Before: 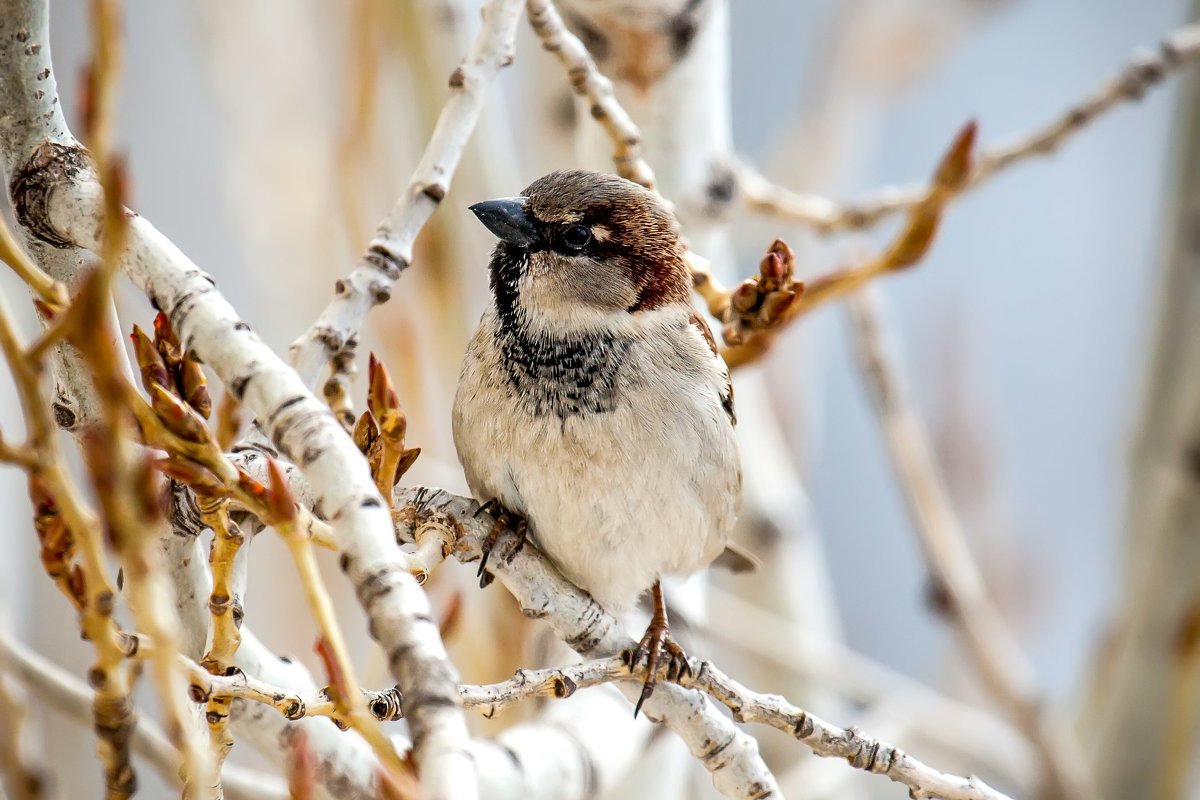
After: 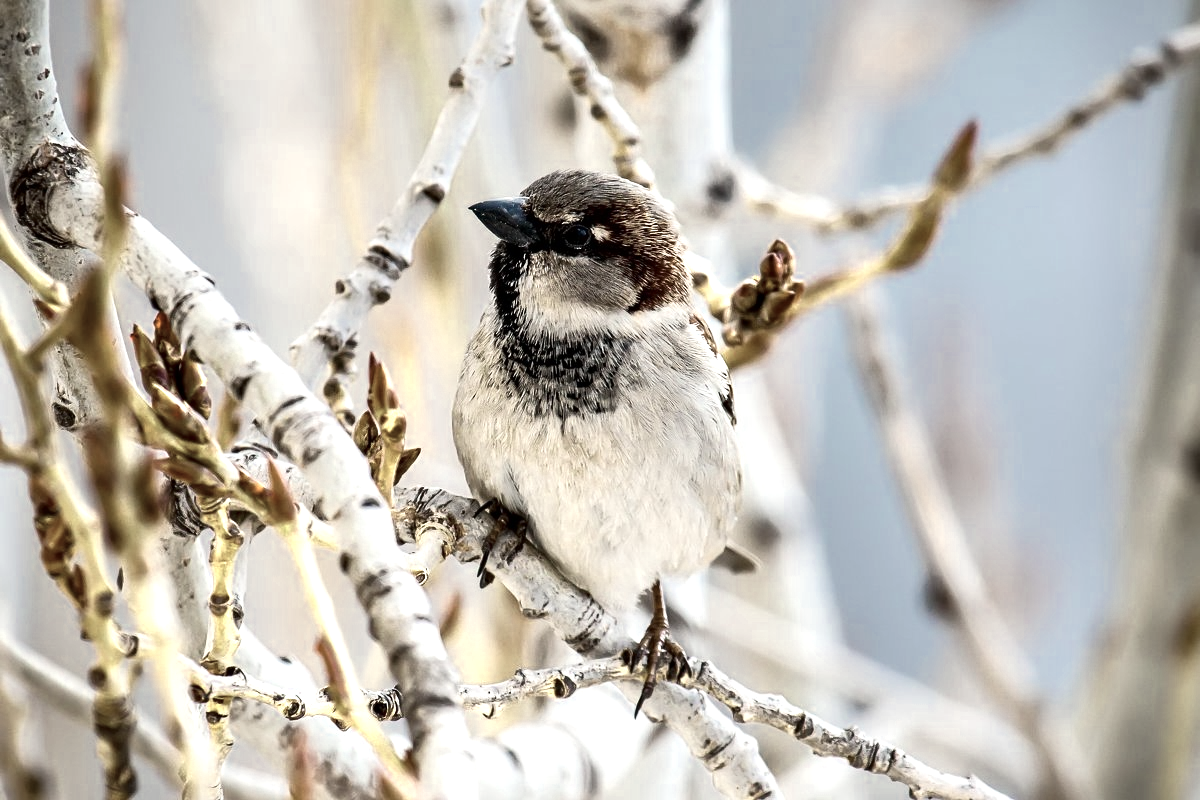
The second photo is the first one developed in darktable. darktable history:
color zones: curves: ch0 [(0.25, 0.667) (0.758, 0.368)]; ch1 [(0.215, 0.245) (0.761, 0.373)]; ch2 [(0.247, 0.554) (0.761, 0.436)]
color balance rgb: shadows lift › luminance -10%, highlights gain › luminance 10%, saturation formula JzAzBz (2021)
contrast brightness saturation: contrast 0.13, brightness -0.05, saturation 0.16
shadows and highlights: shadows 52.34, highlights -28.23, soften with gaussian
